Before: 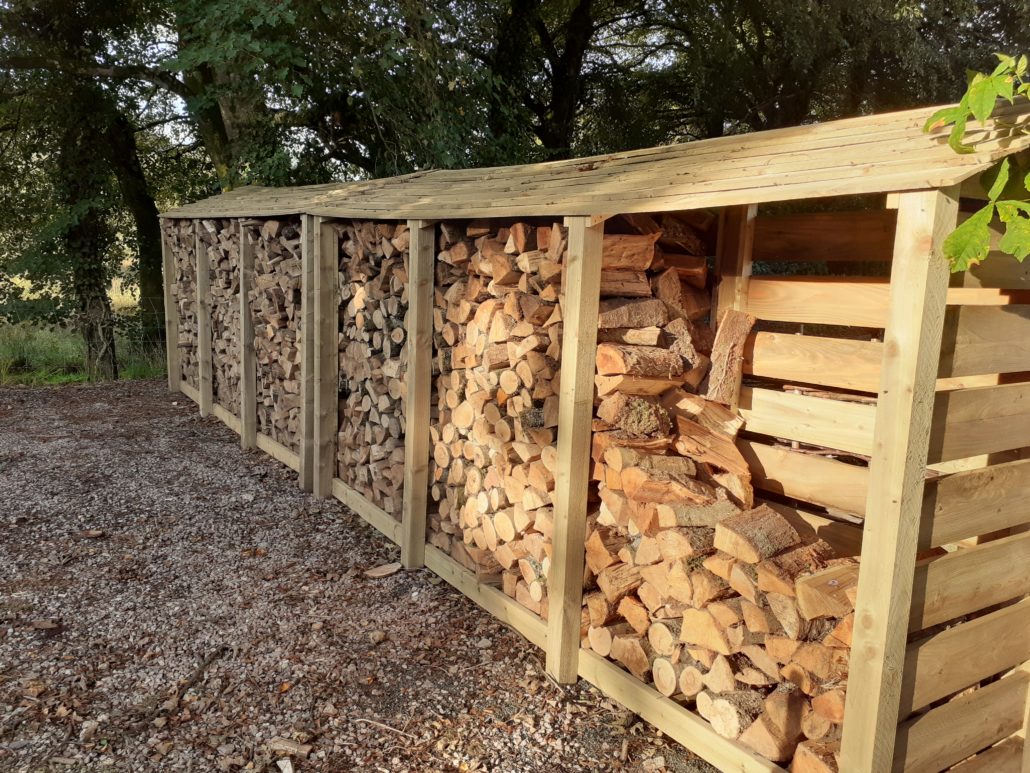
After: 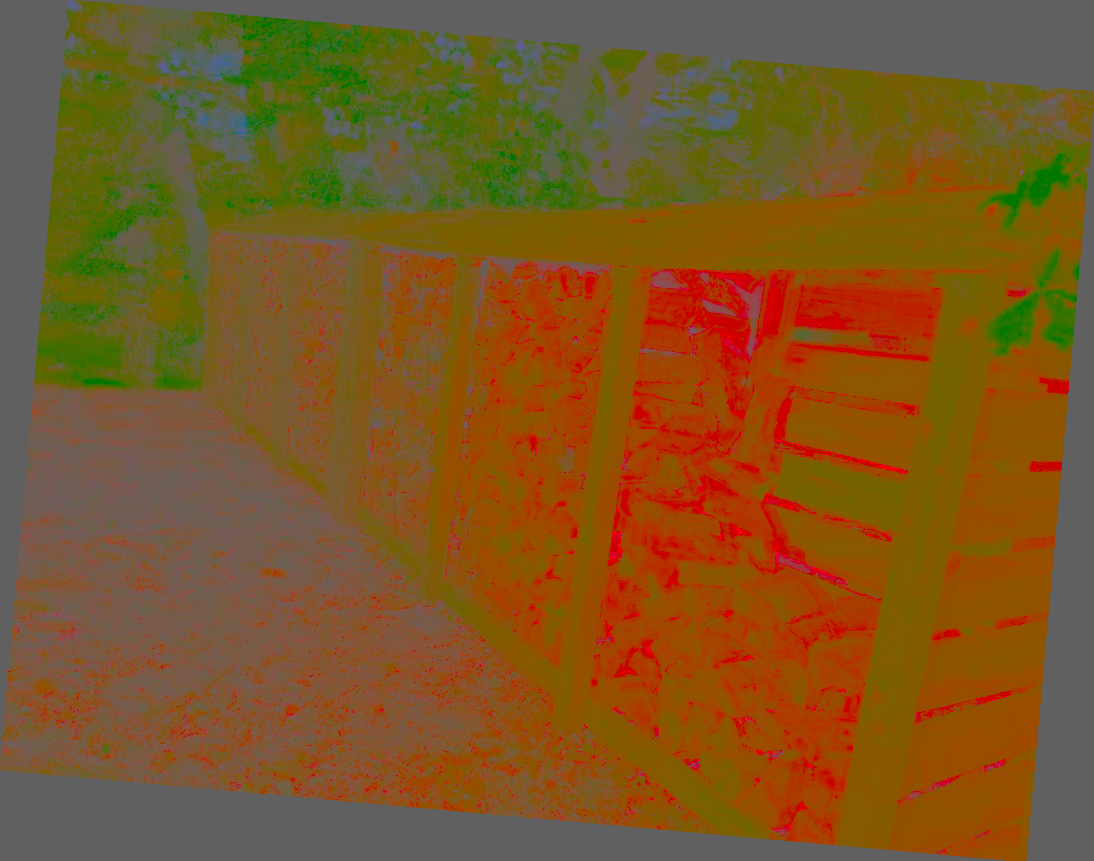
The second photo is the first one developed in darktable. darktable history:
white balance: emerald 1
contrast brightness saturation: contrast -0.99, brightness -0.17, saturation 0.75
exposure: black level correction 0.009, exposure 1.425 EV, compensate highlight preservation false
shadows and highlights: soften with gaussian
rotate and perspective: rotation 5.12°, automatic cropping off
